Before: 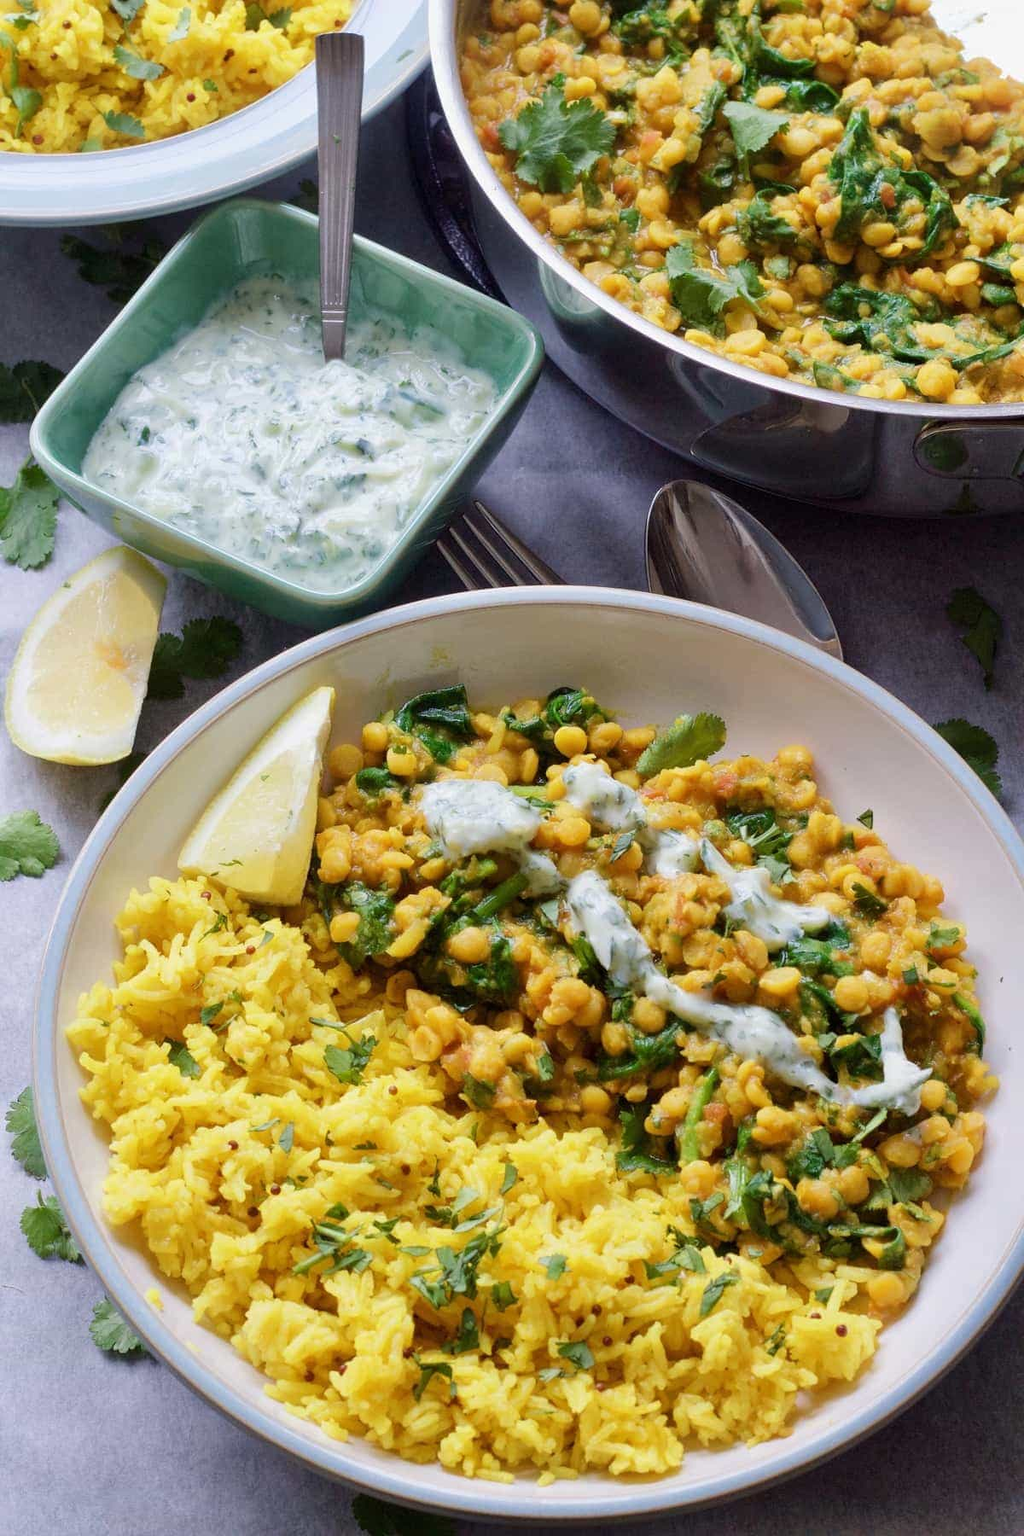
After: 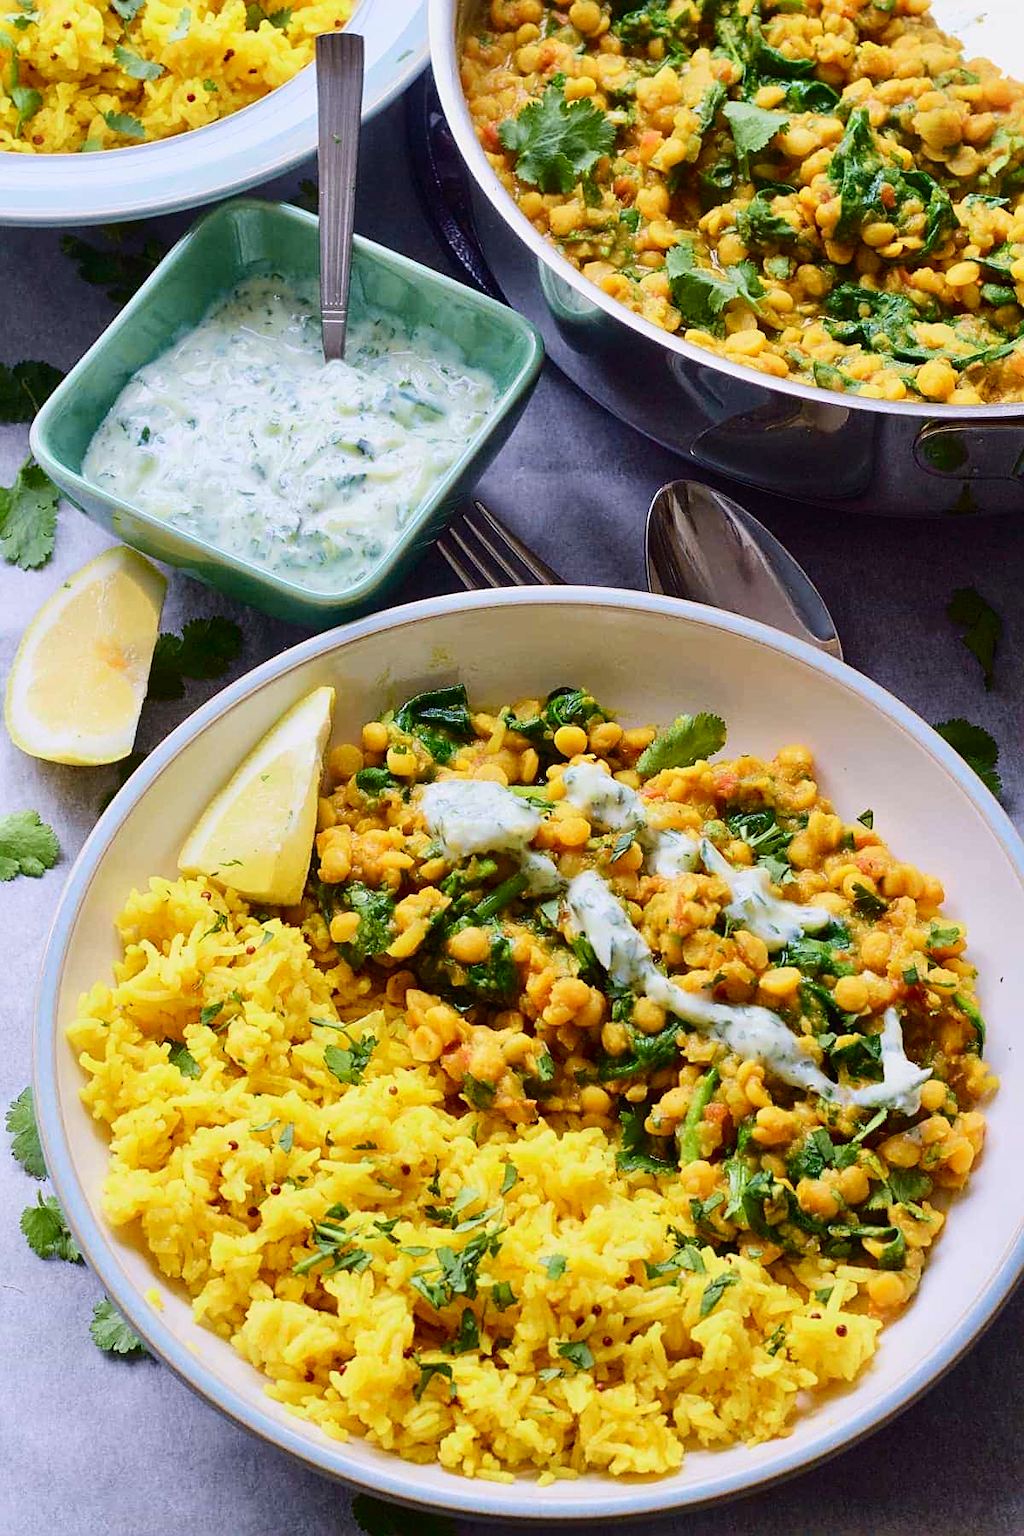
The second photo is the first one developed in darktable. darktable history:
tone curve: curves: ch0 [(0, 0.011) (0.139, 0.106) (0.295, 0.271) (0.499, 0.523) (0.739, 0.782) (0.857, 0.879) (1, 0.967)]; ch1 [(0, 0) (0.272, 0.249) (0.39, 0.379) (0.469, 0.456) (0.495, 0.497) (0.524, 0.53) (0.588, 0.62) (0.725, 0.779) (1, 1)]; ch2 [(0, 0) (0.125, 0.089) (0.35, 0.317) (0.437, 0.42) (0.502, 0.499) (0.533, 0.553) (0.599, 0.638) (1, 1)], color space Lab, independent channels, preserve colors none
sharpen: on, module defaults
